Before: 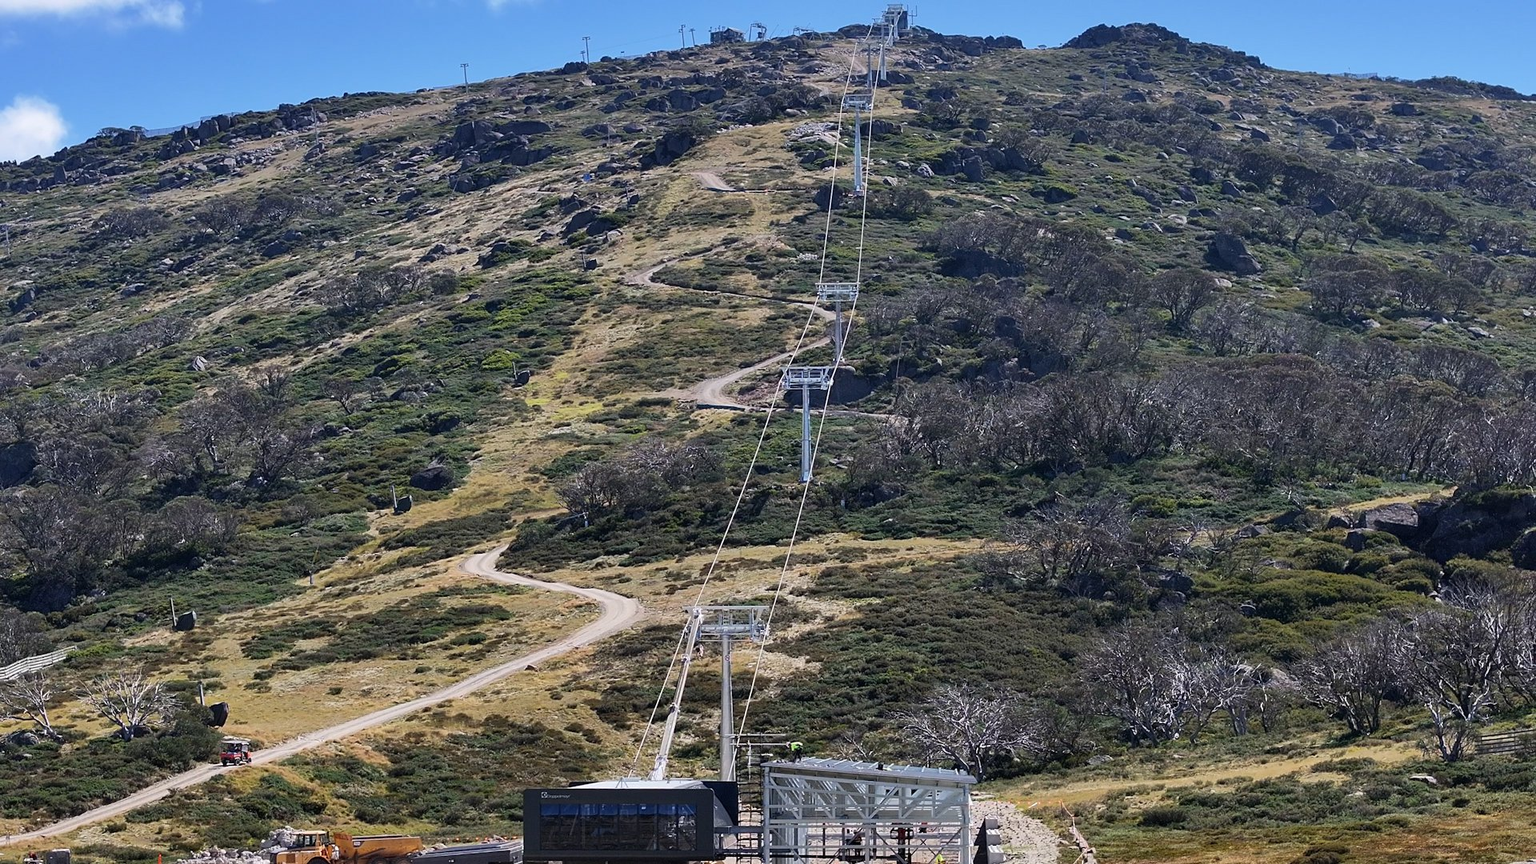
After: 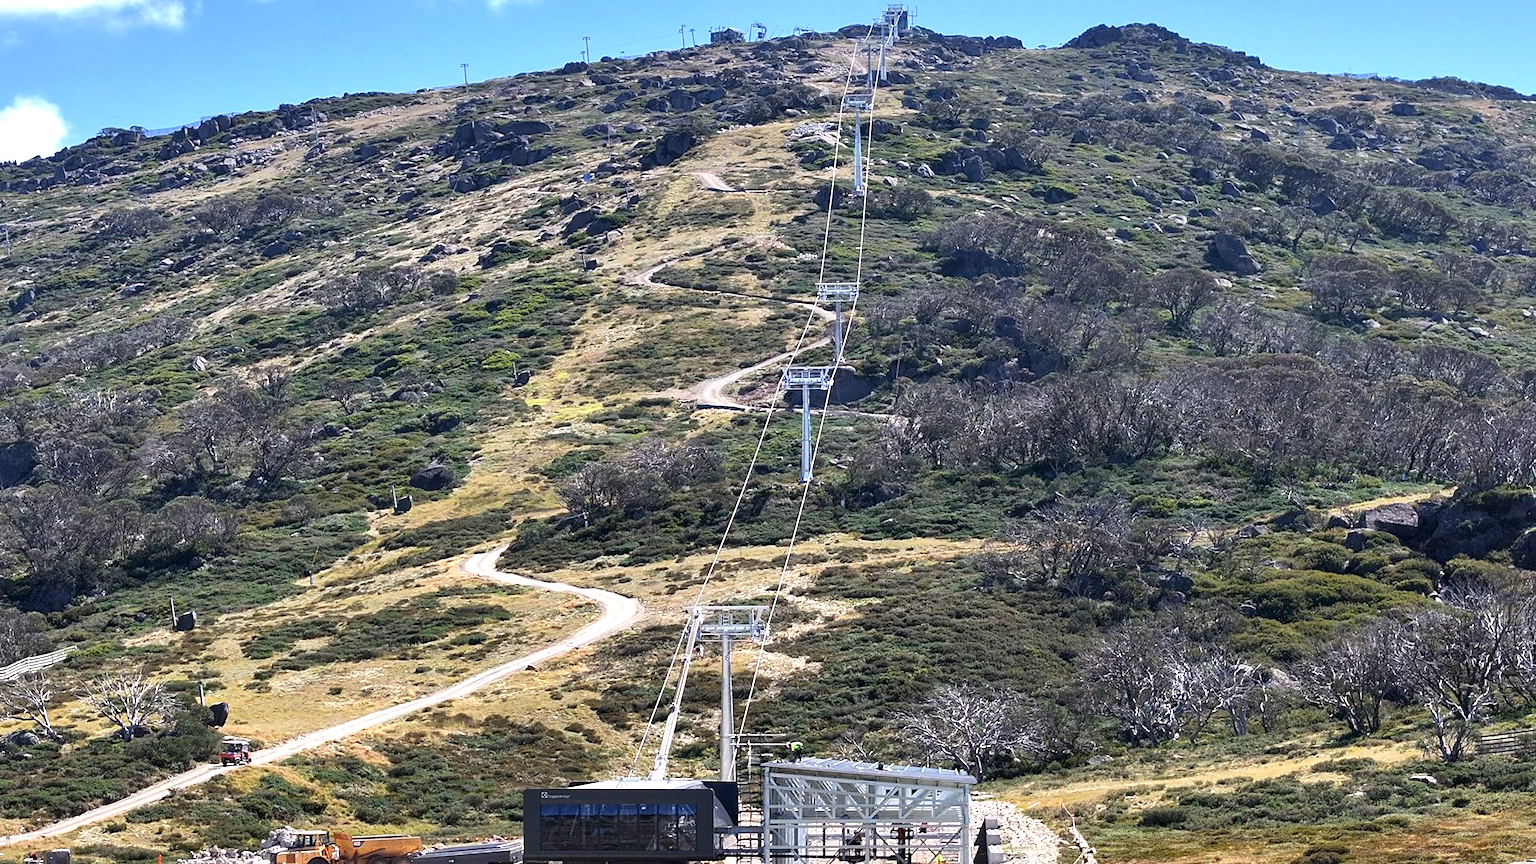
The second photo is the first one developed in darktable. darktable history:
local contrast: highlights 107%, shadows 101%, detail 119%, midtone range 0.2
exposure: black level correction 0, exposure 0.692 EV, compensate highlight preservation false
